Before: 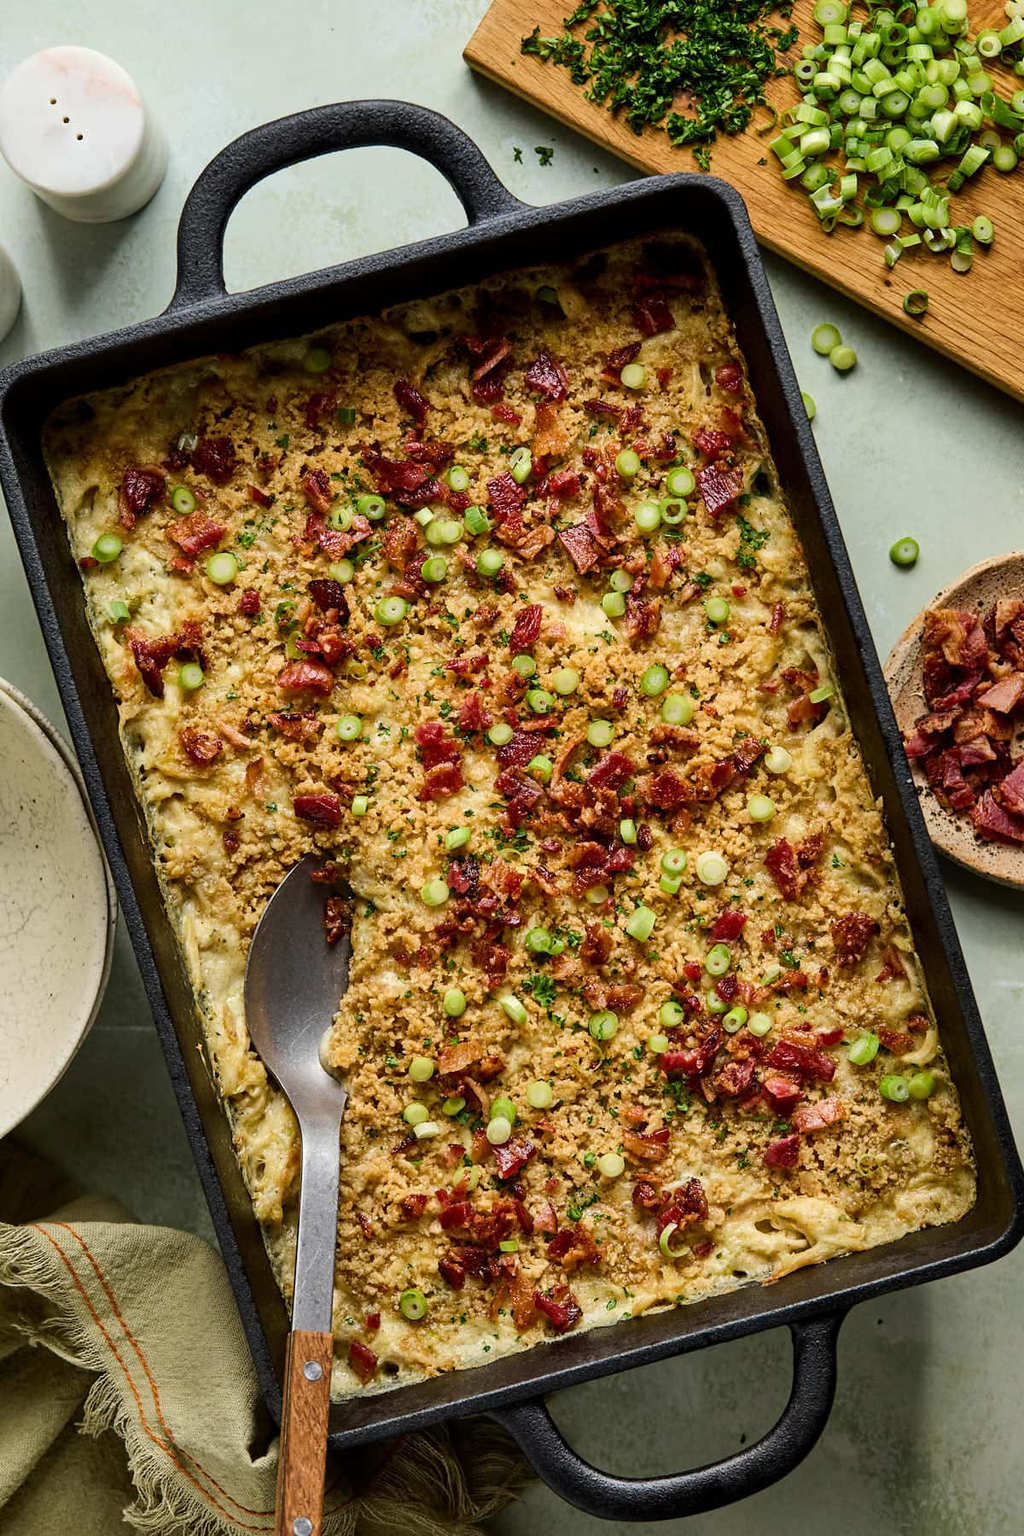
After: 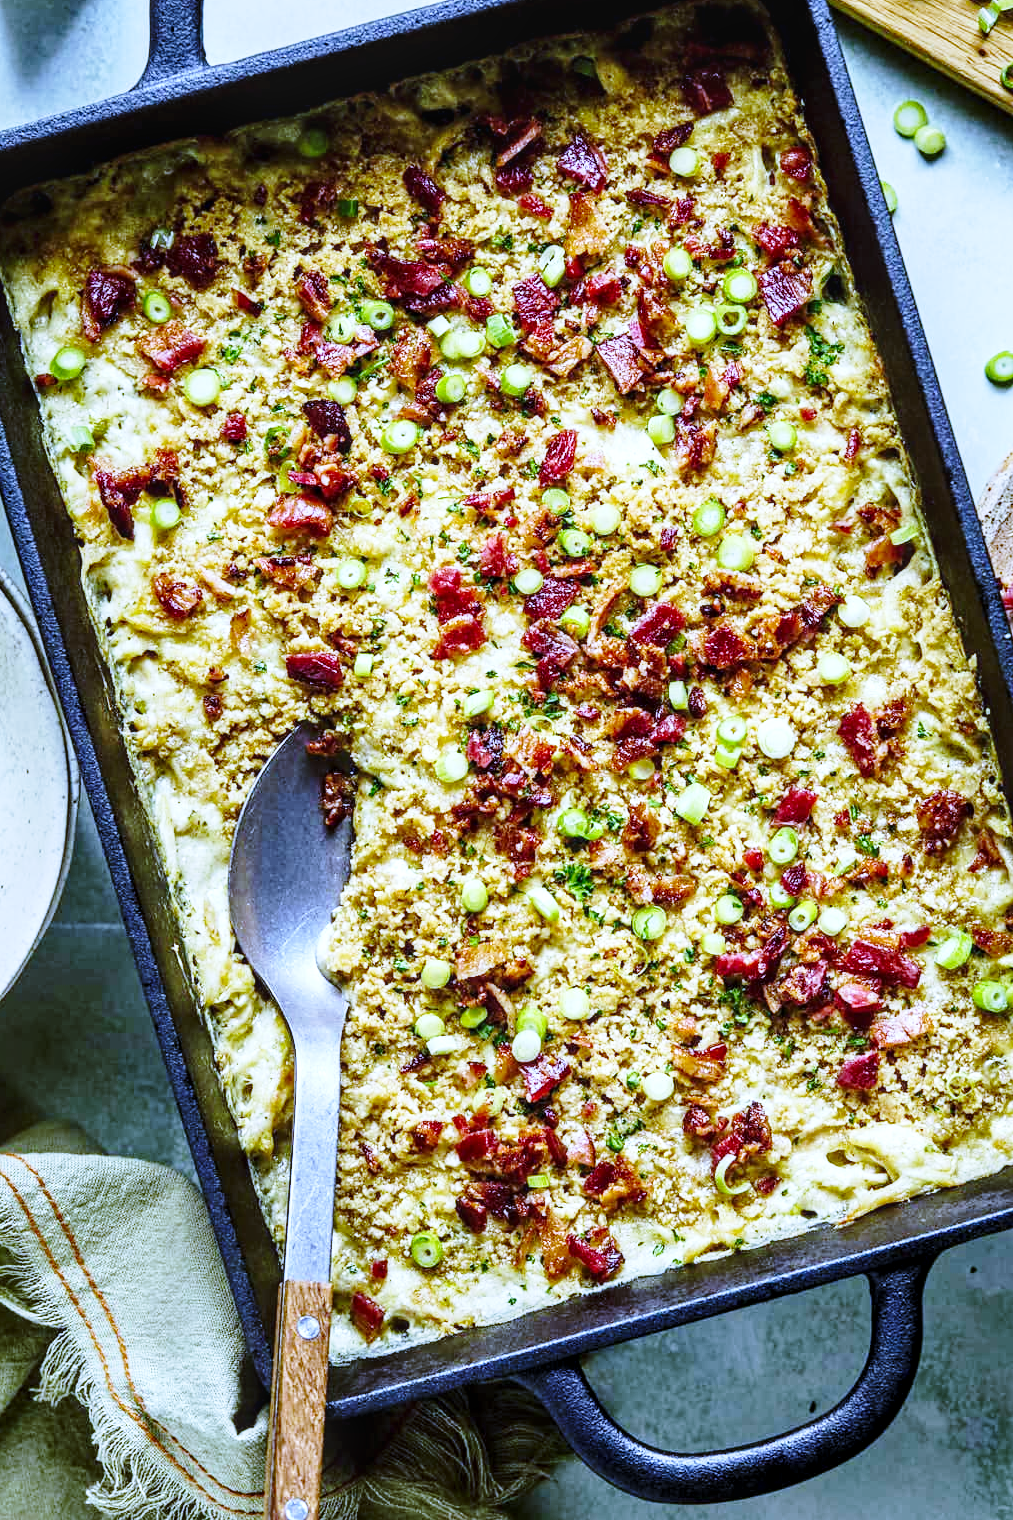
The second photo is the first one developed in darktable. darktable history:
exposure: black level correction 0.001, exposure 0.5 EV, compensate exposure bias true, compensate highlight preservation false
crop and rotate: left 4.842%, top 15.51%, right 10.668%
local contrast: on, module defaults
base curve: curves: ch0 [(0, 0) (0.028, 0.03) (0.121, 0.232) (0.46, 0.748) (0.859, 0.968) (1, 1)], preserve colors none
white balance: red 0.766, blue 1.537
shadows and highlights: shadows -23.08, highlights 46.15, soften with gaussian
